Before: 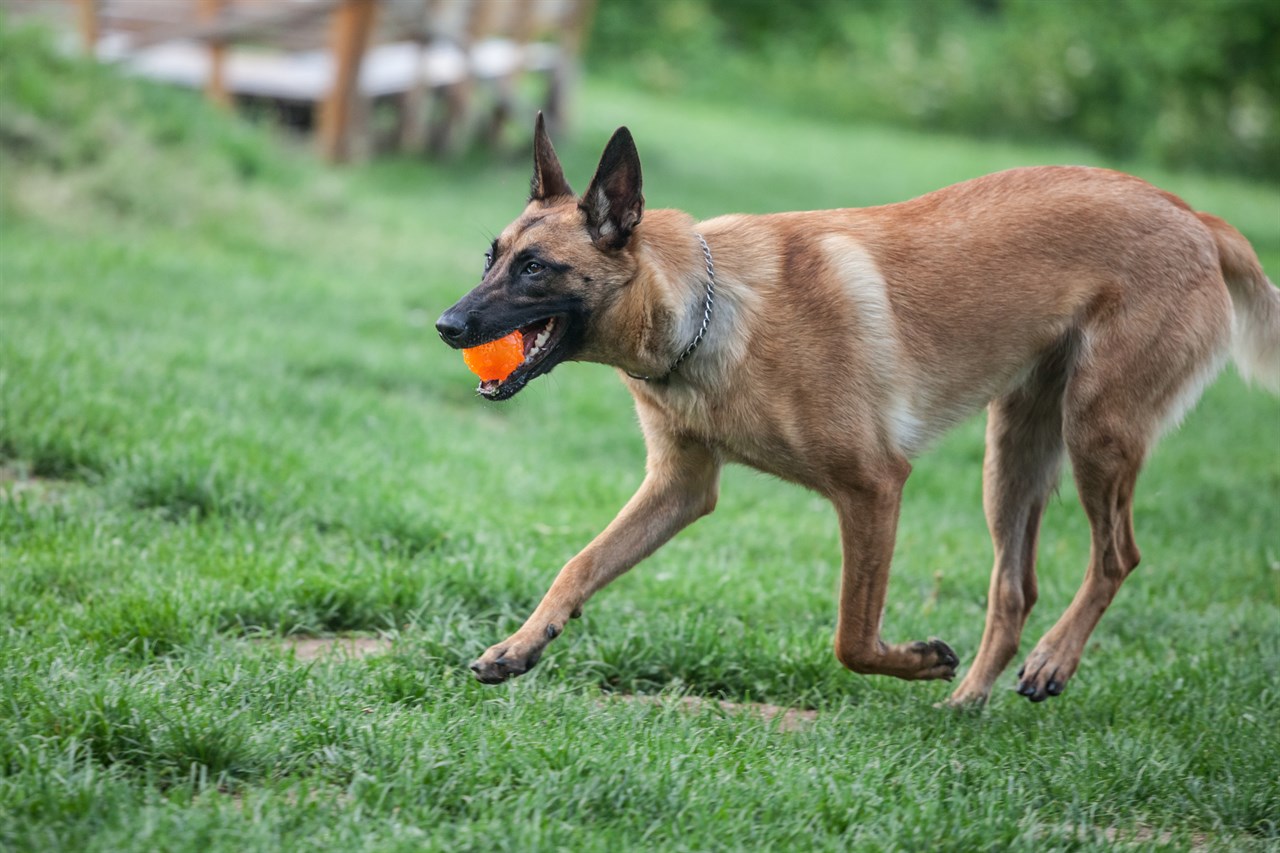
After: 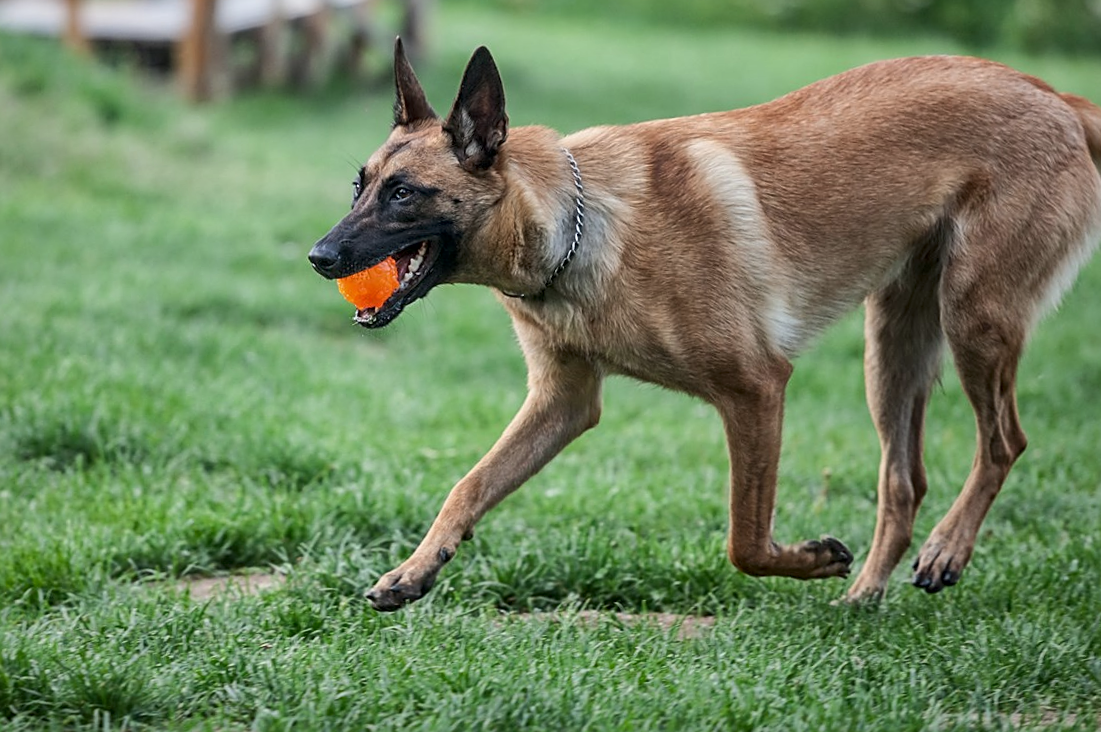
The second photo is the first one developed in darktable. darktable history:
local contrast: mode bilateral grid, contrast 20, coarseness 49, detail 140%, midtone range 0.2
crop and rotate: angle 3.82°, left 5.565%, top 5.7%
sharpen: on, module defaults
exposure: exposure -0.248 EV, compensate exposure bias true, compensate highlight preservation false
